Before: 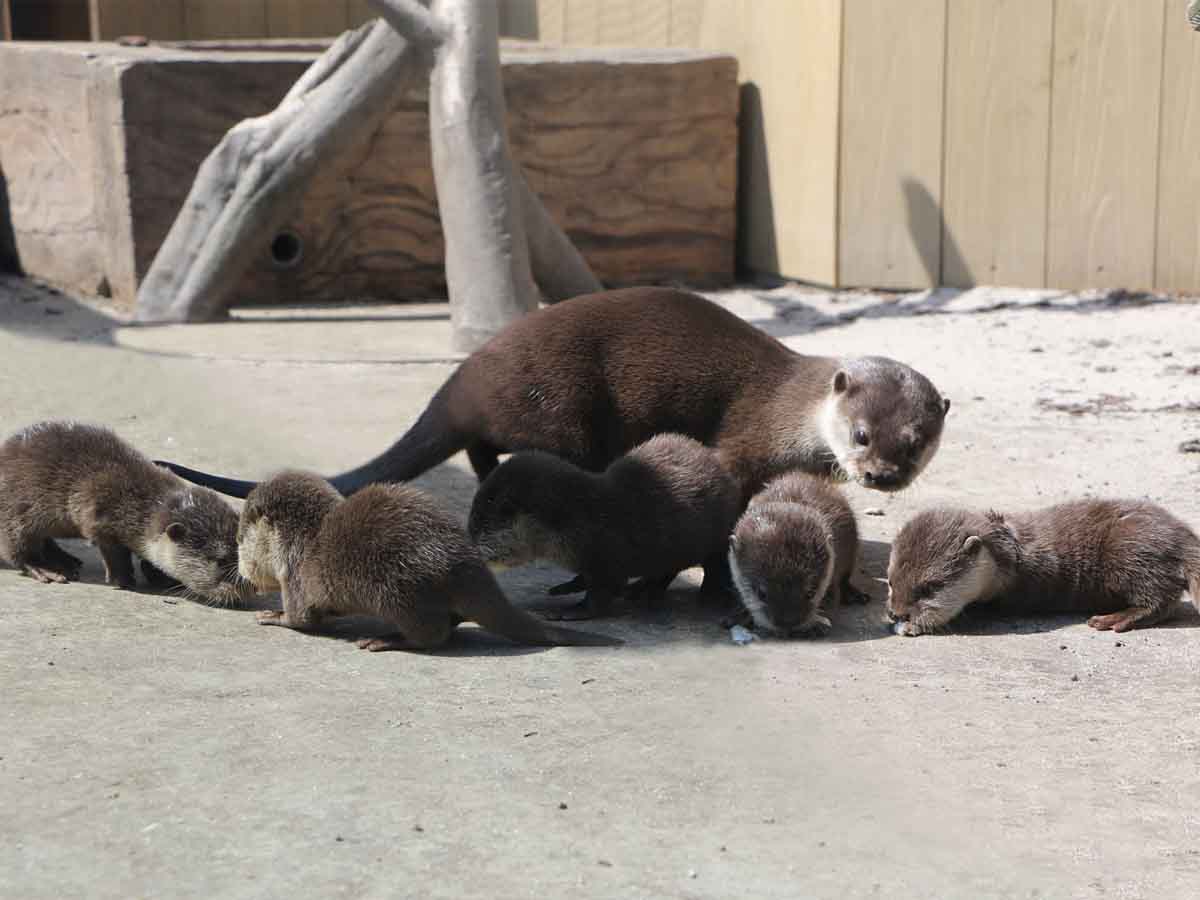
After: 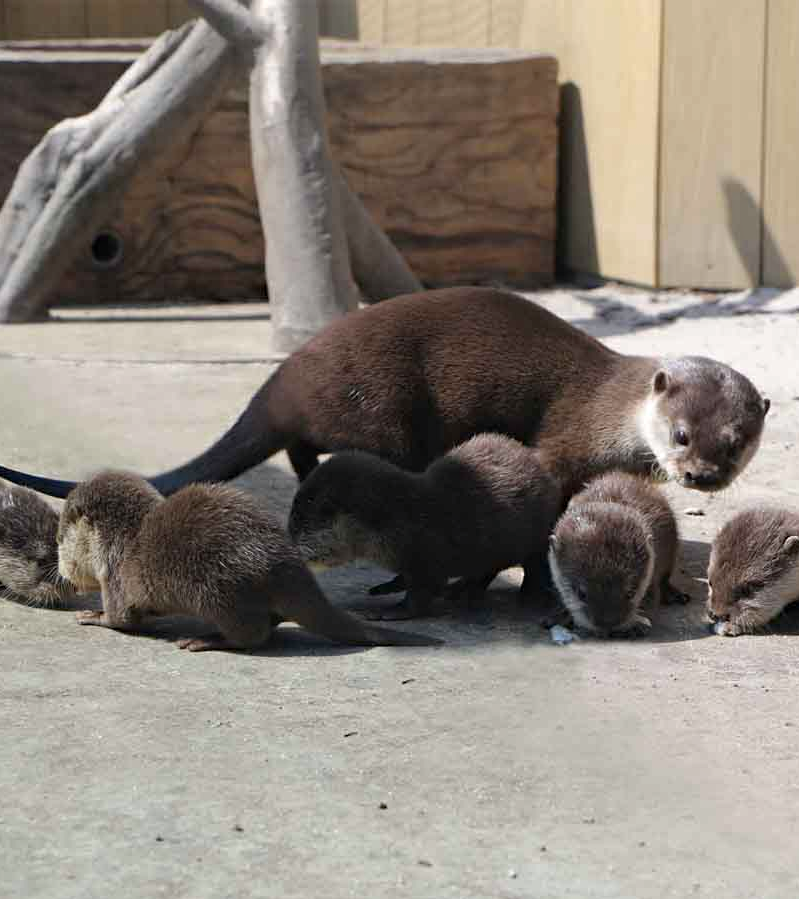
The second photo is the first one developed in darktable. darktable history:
haze removal: compatibility mode true, adaptive false
crop and rotate: left 15.055%, right 18.278%
